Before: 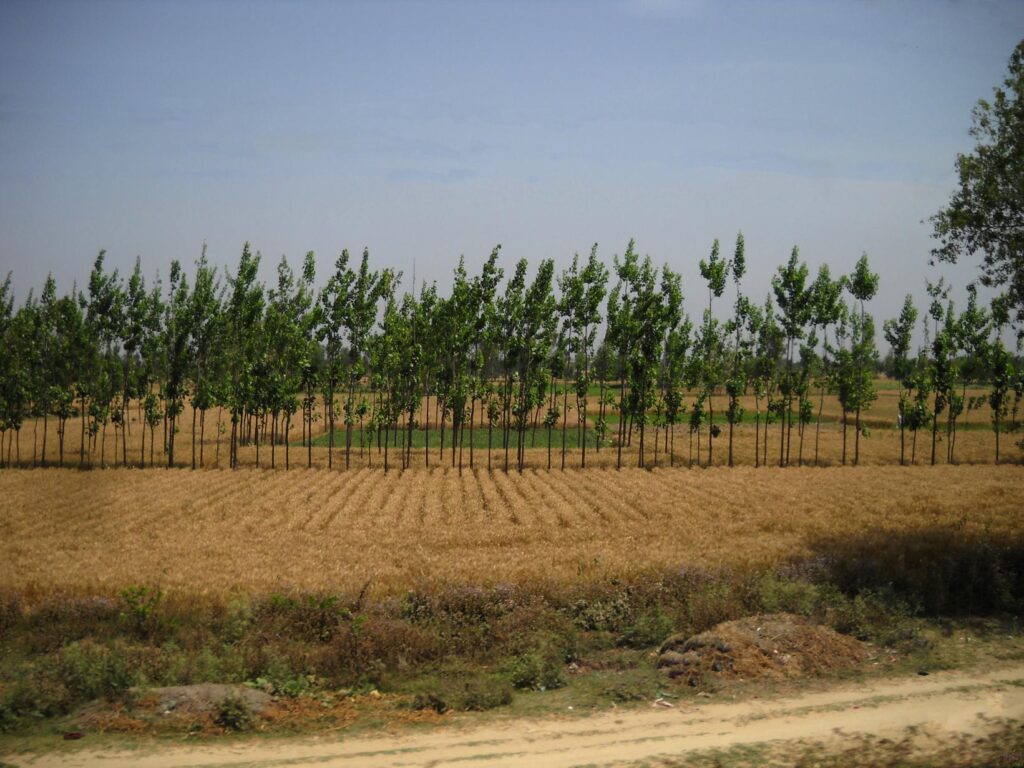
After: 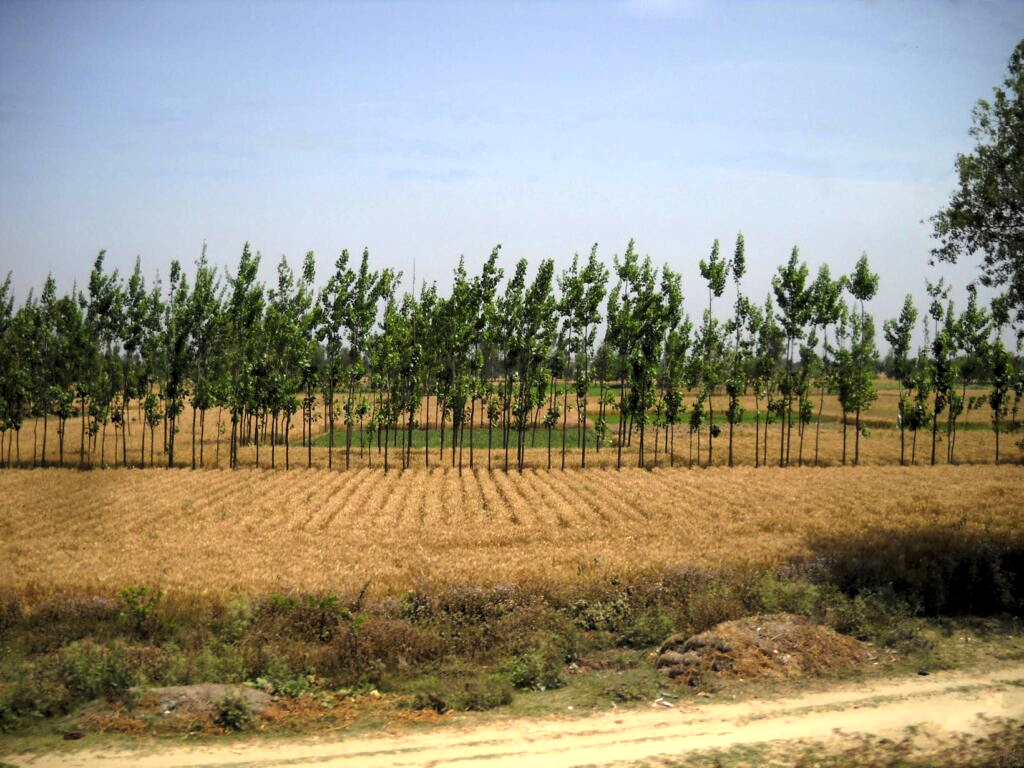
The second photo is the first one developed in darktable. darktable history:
exposure: black level correction 0.001, exposure 0.5 EV, compensate exposure bias true, compensate highlight preservation false
levels: levels [0.055, 0.477, 0.9]
